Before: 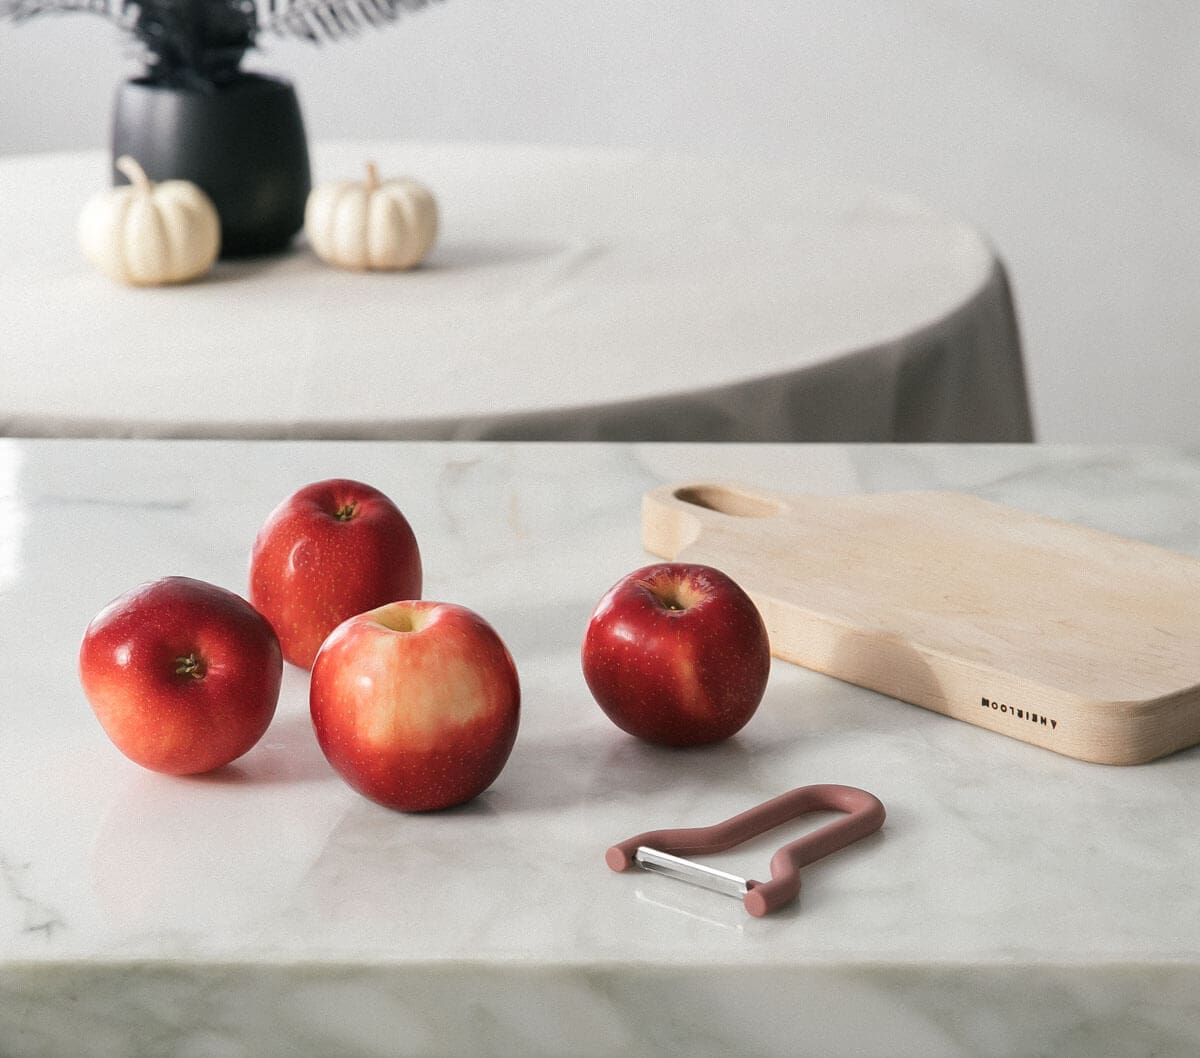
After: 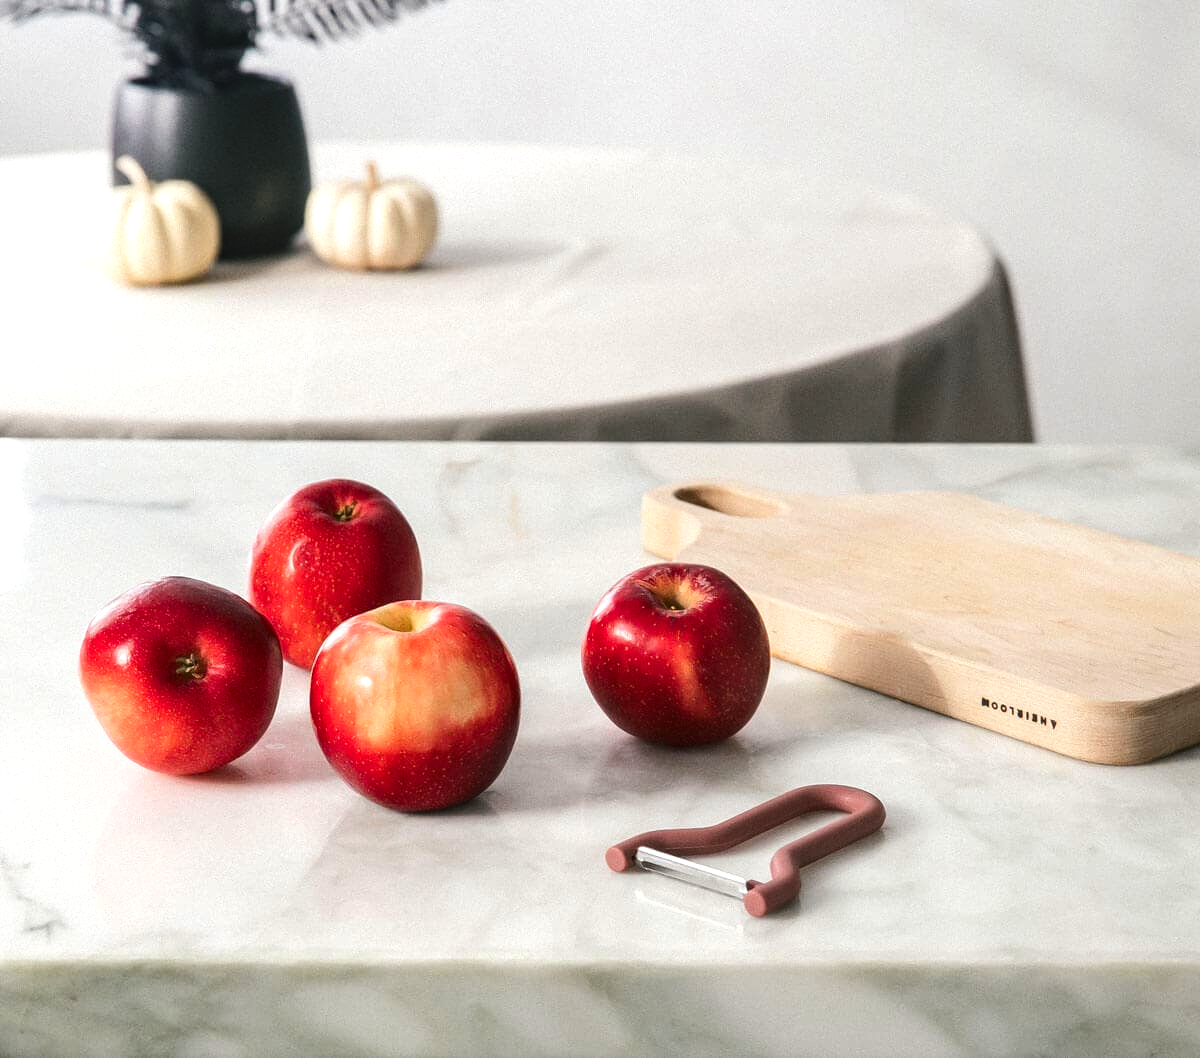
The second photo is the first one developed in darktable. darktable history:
contrast brightness saturation: contrast 0.09, saturation 0.28
local contrast: on, module defaults
tone equalizer: -8 EV -0.417 EV, -7 EV -0.389 EV, -6 EV -0.333 EV, -5 EV -0.222 EV, -3 EV 0.222 EV, -2 EV 0.333 EV, -1 EV 0.389 EV, +0 EV 0.417 EV, edges refinement/feathering 500, mask exposure compensation -1.57 EV, preserve details no
